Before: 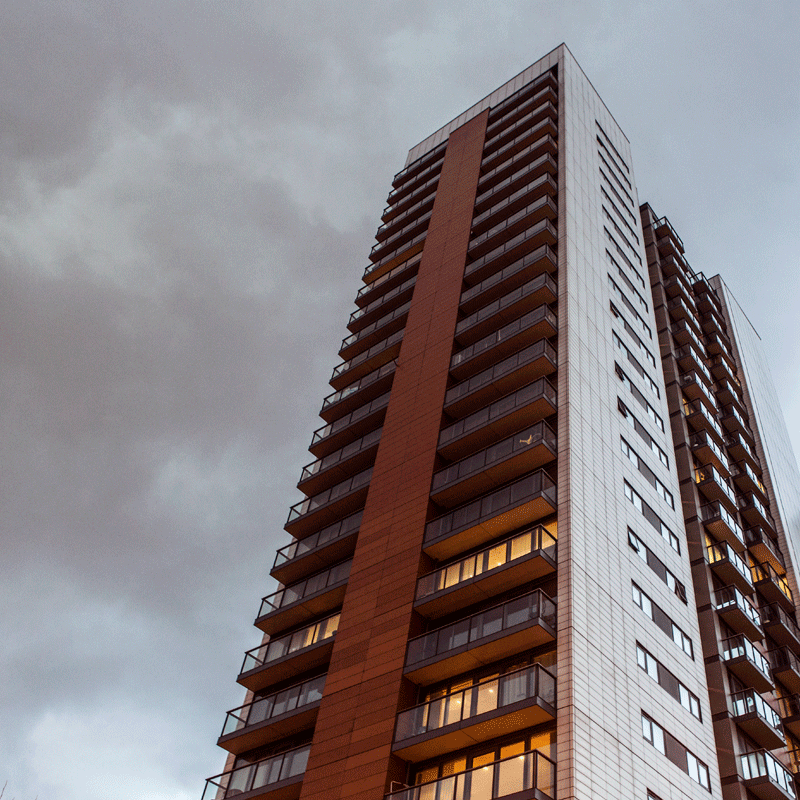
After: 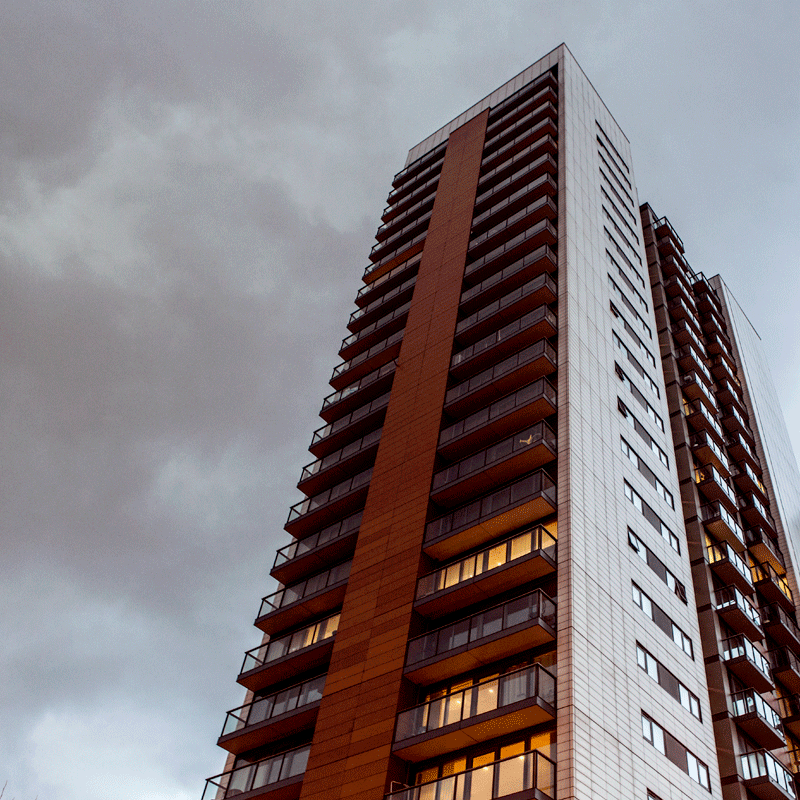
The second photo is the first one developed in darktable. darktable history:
exposure: black level correction 0.009, exposure 0.016 EV, compensate highlight preservation false
